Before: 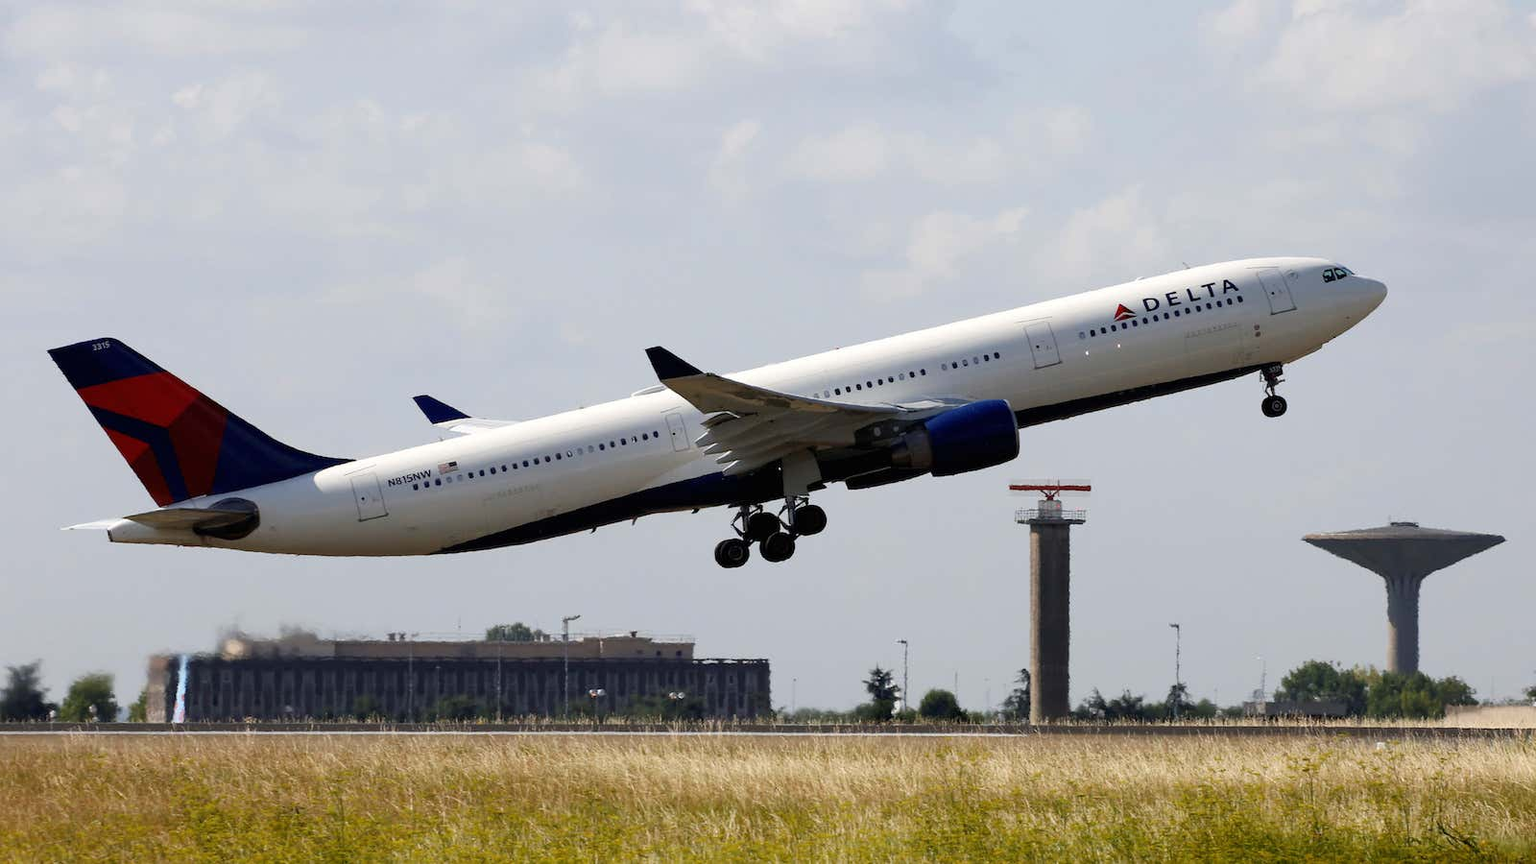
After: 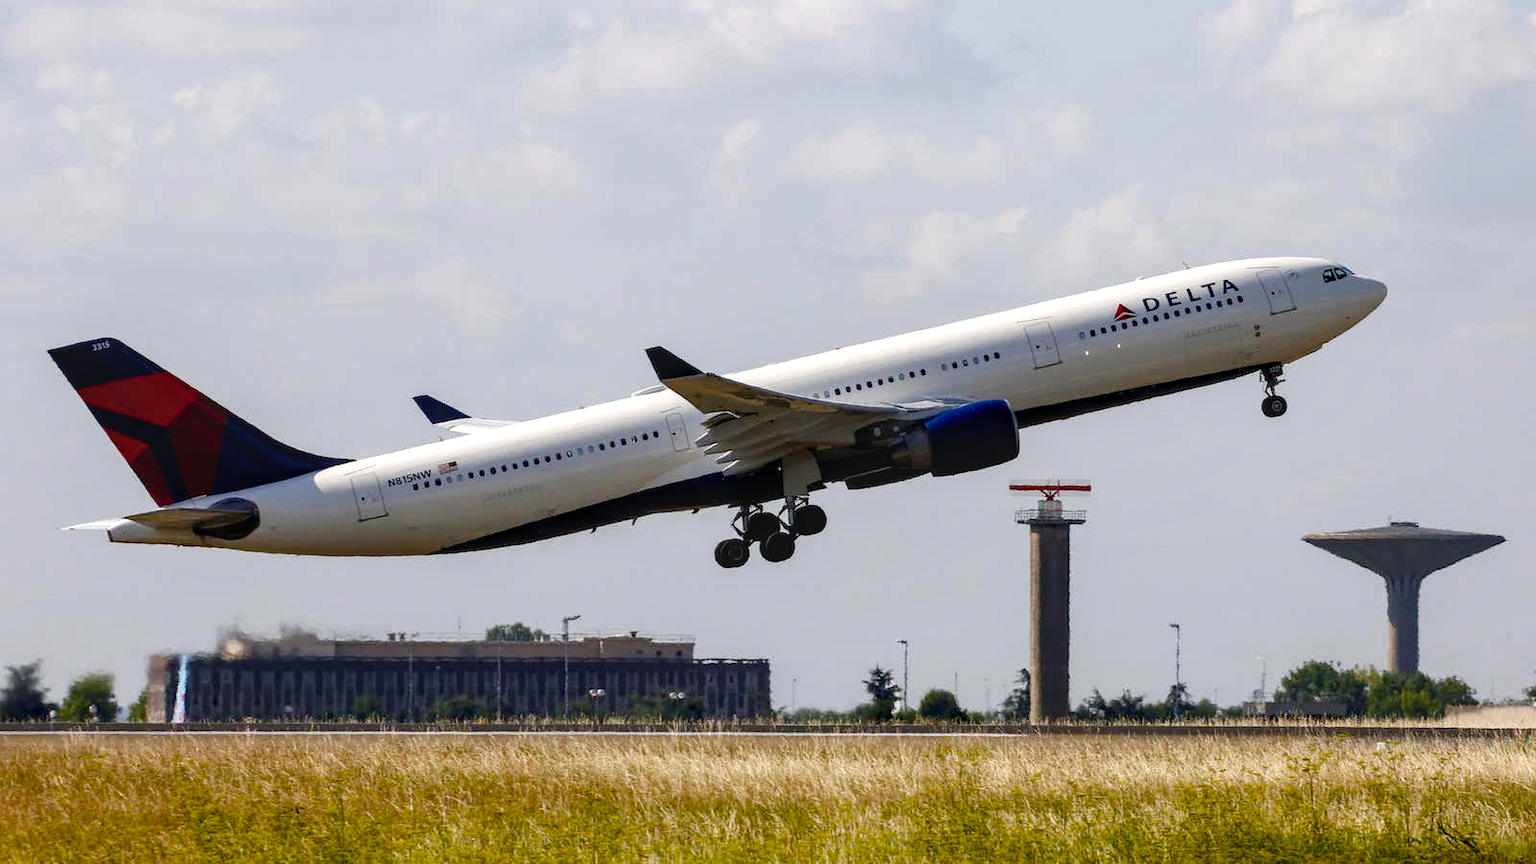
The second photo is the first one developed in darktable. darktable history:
color balance rgb: highlights gain › chroma 0.282%, highlights gain › hue 329.88°, perceptual saturation grading › global saturation 20%, perceptual saturation grading › highlights -25.177%, perceptual saturation grading › shadows 50.145%, contrast 4.341%
local contrast: on, module defaults
exposure: black level correction 0, exposure 0 EV, compensate highlight preservation false
